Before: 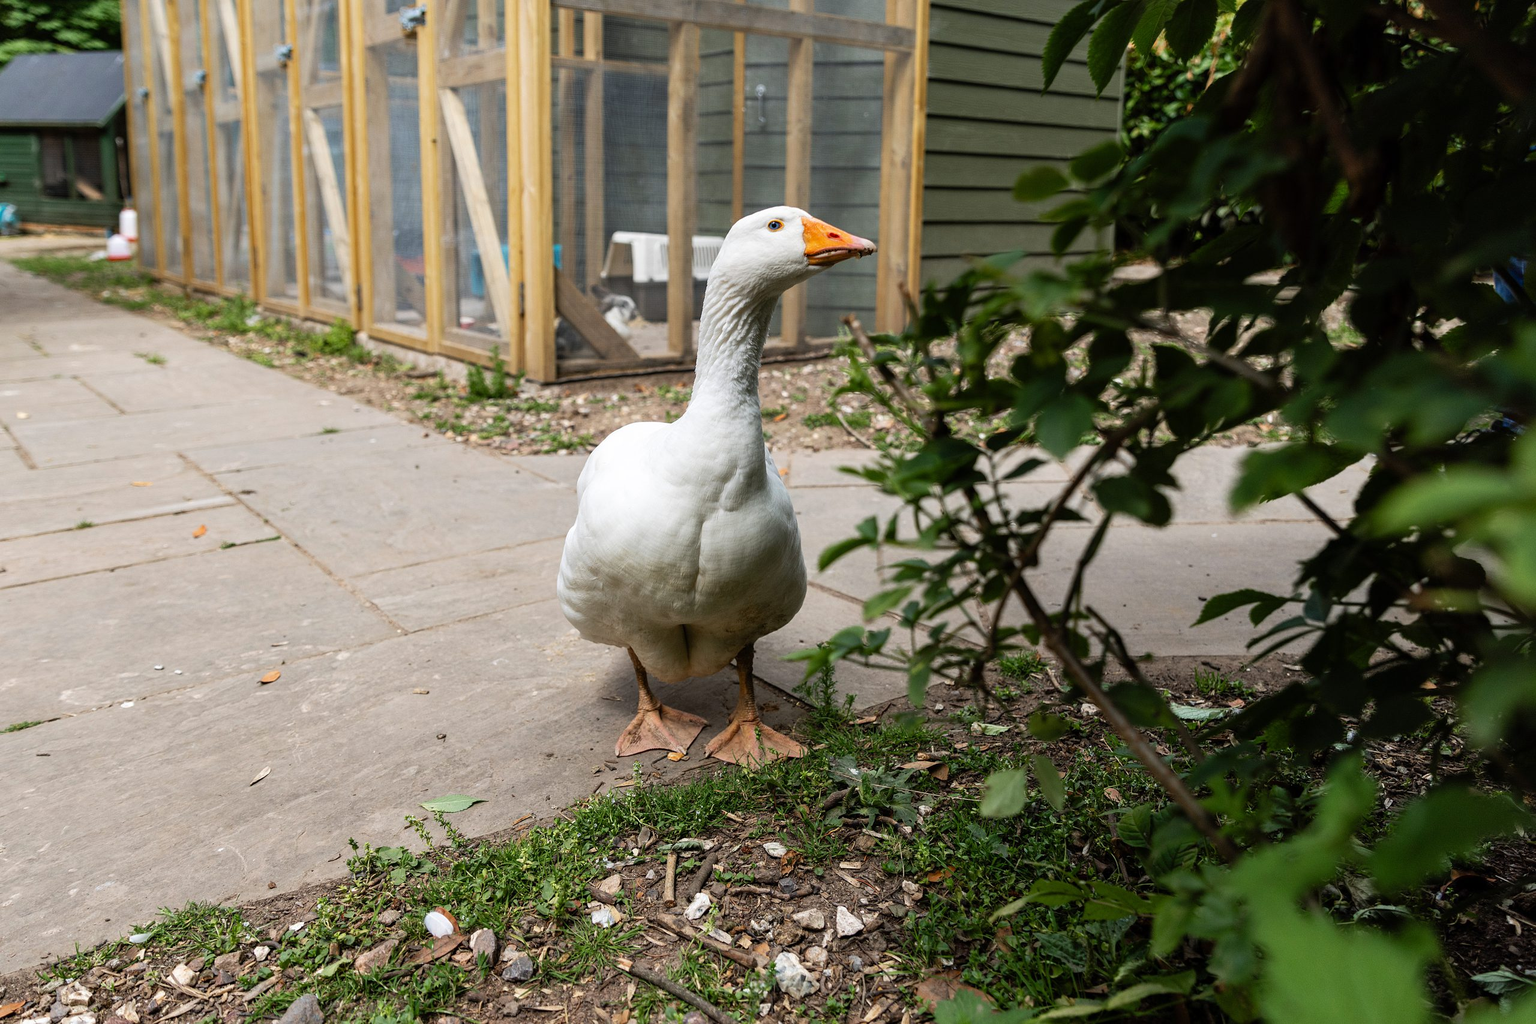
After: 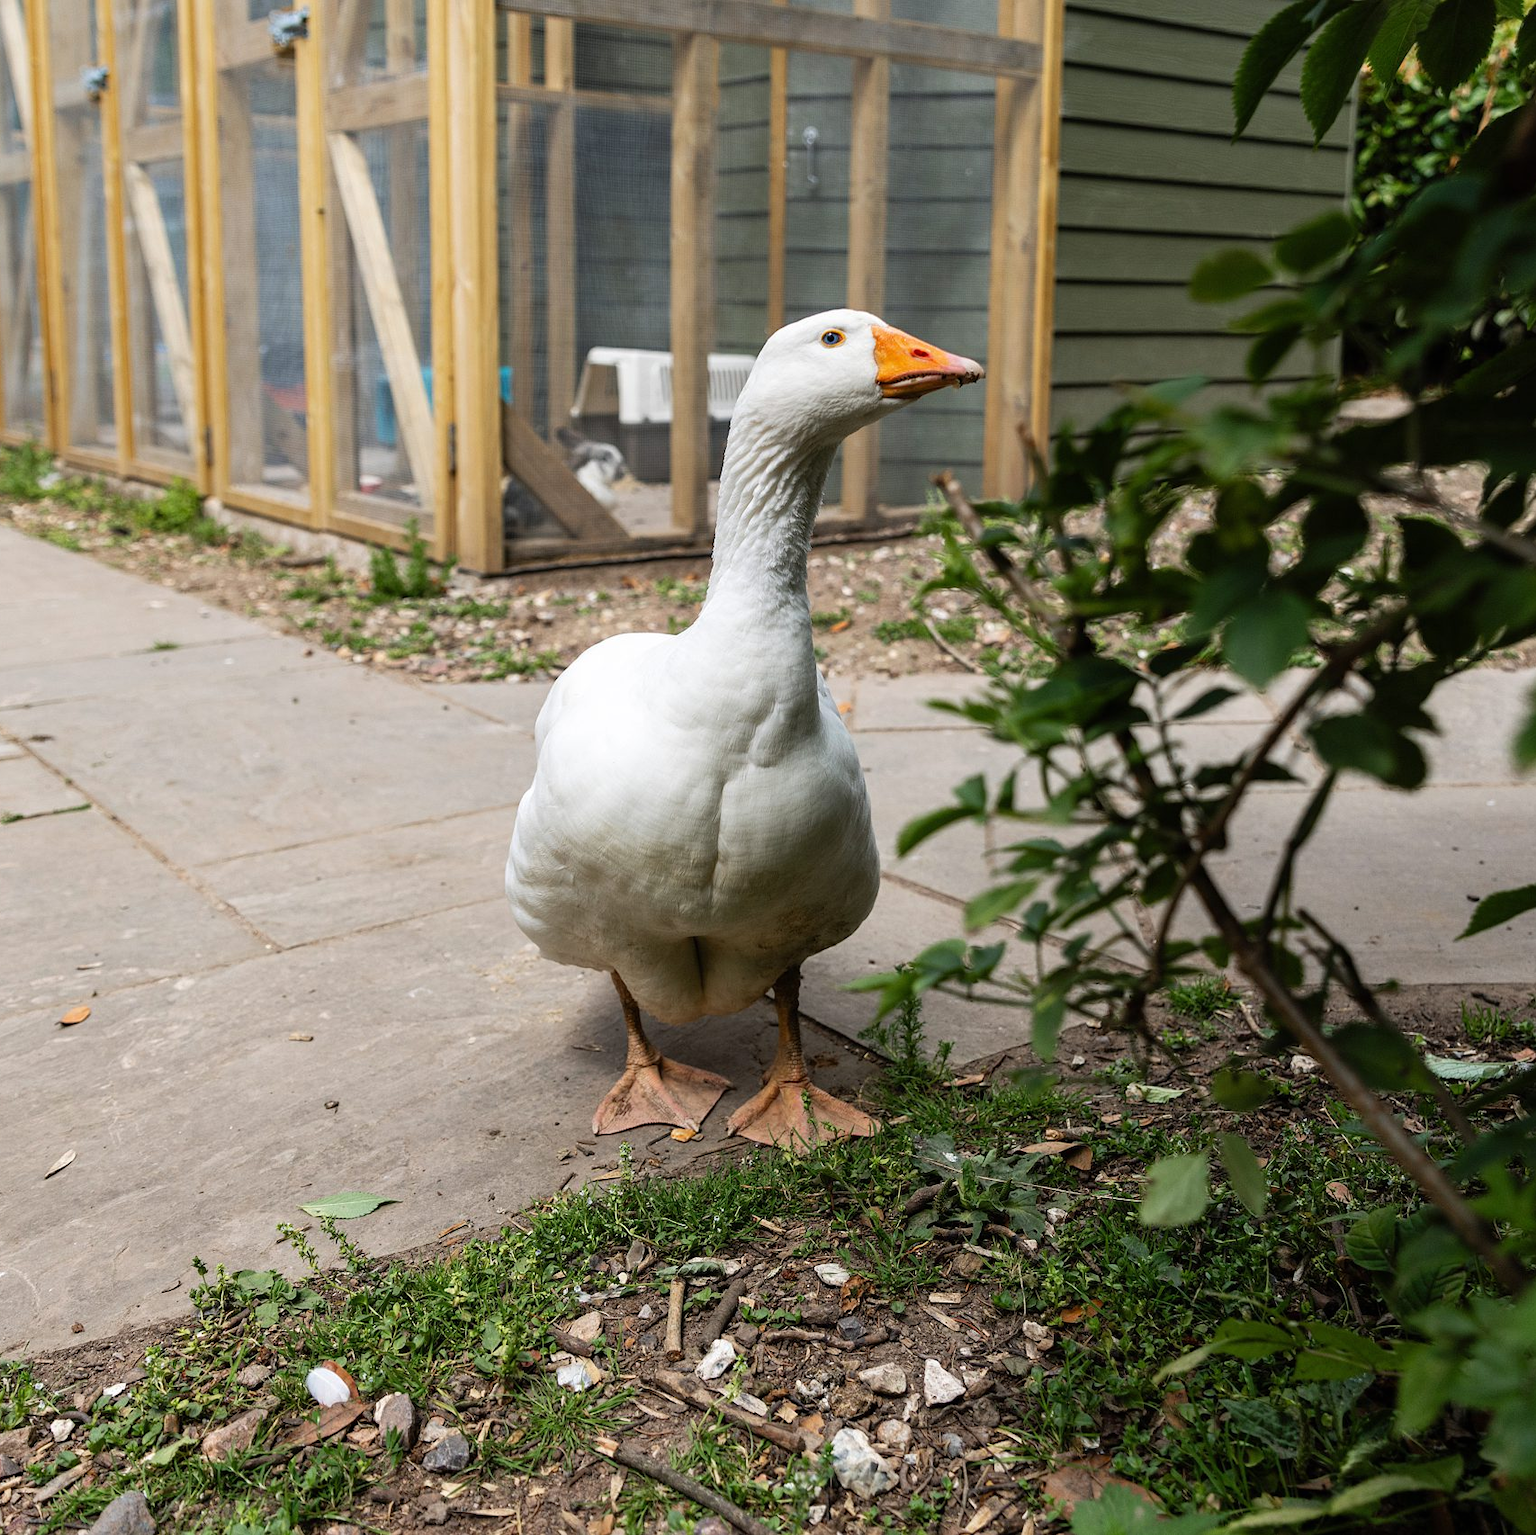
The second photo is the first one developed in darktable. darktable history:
exposure: black level correction 0, compensate highlight preservation false
crop and rotate: left 14.37%, right 18.939%
